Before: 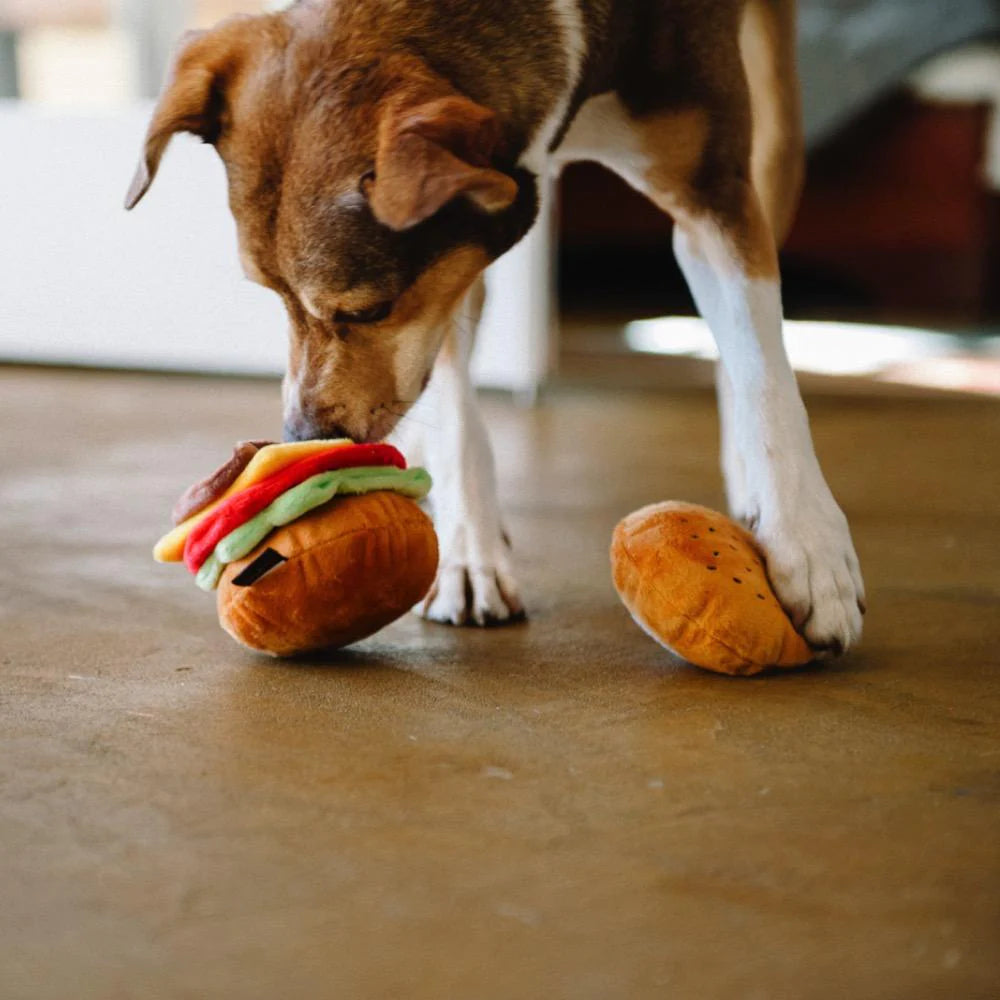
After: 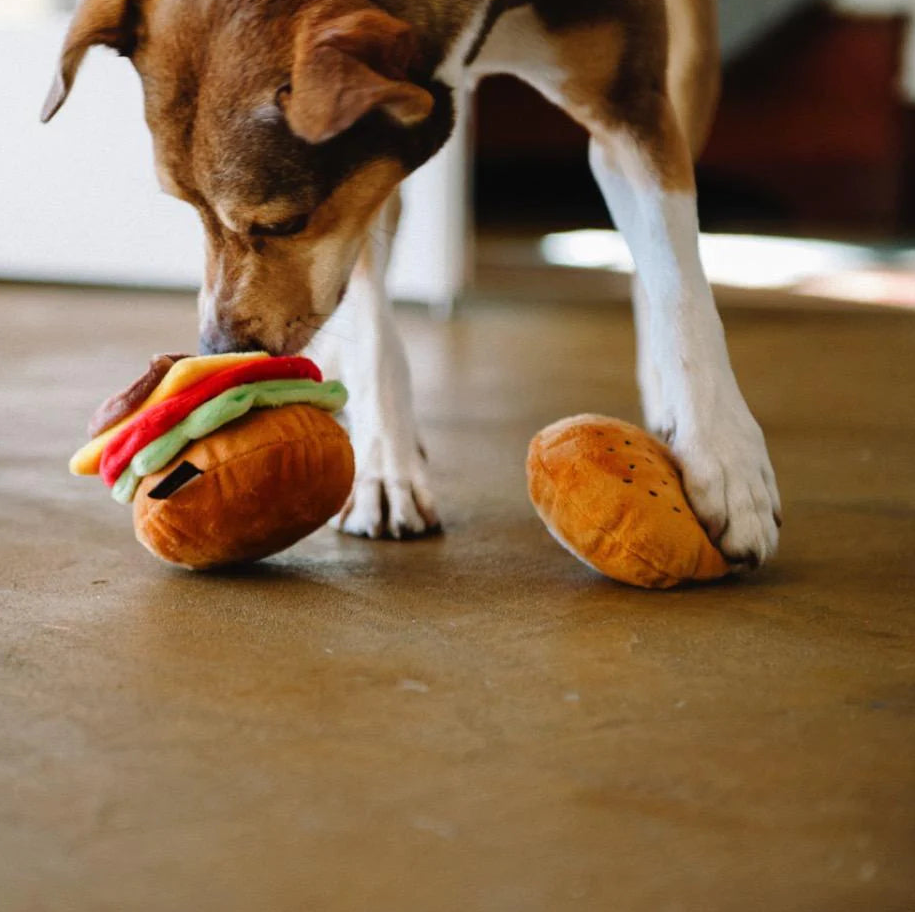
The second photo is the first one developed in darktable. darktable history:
crop and rotate: left 8.424%, top 8.784%
